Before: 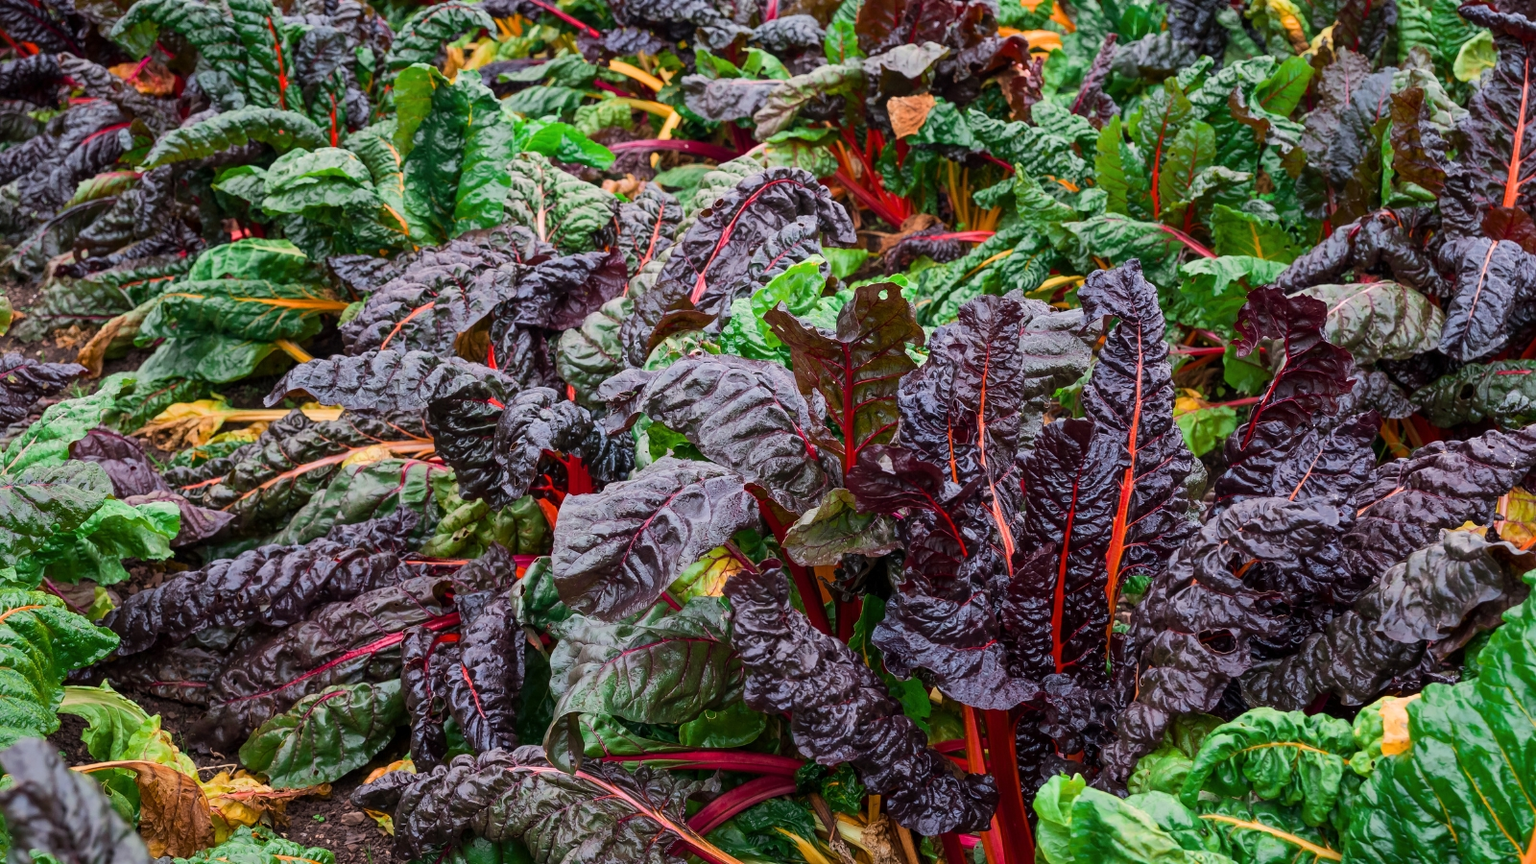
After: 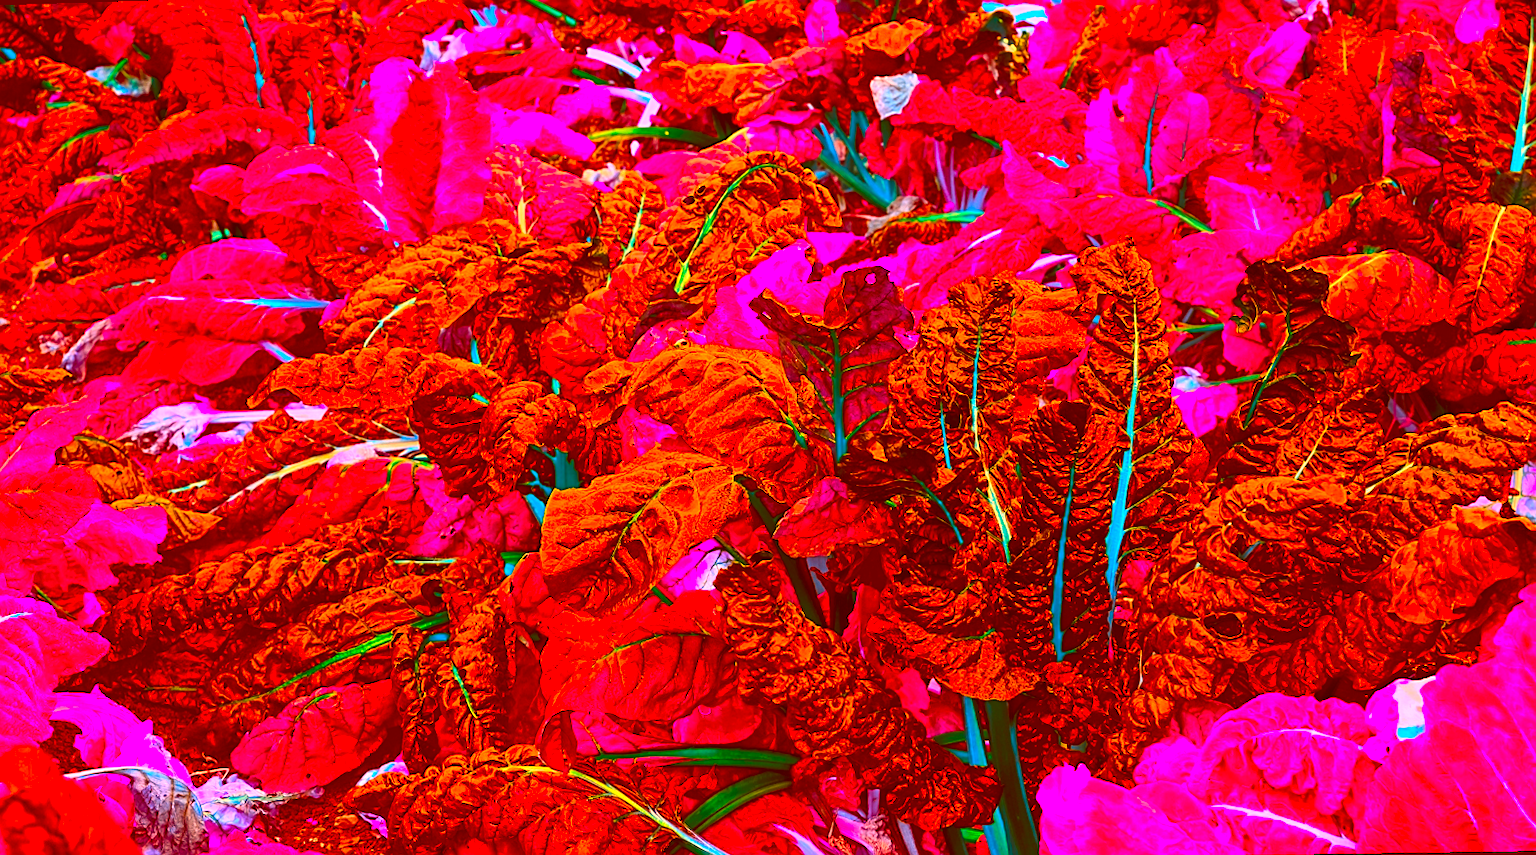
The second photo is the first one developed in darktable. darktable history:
rotate and perspective: rotation -1.32°, lens shift (horizontal) -0.031, crop left 0.015, crop right 0.985, crop top 0.047, crop bottom 0.982
color correction: highlights a* -39.68, highlights b* -40, shadows a* -40, shadows b* -40, saturation -3
sharpen: on, module defaults
exposure: exposure 0.781 EV, compensate highlight preservation false
